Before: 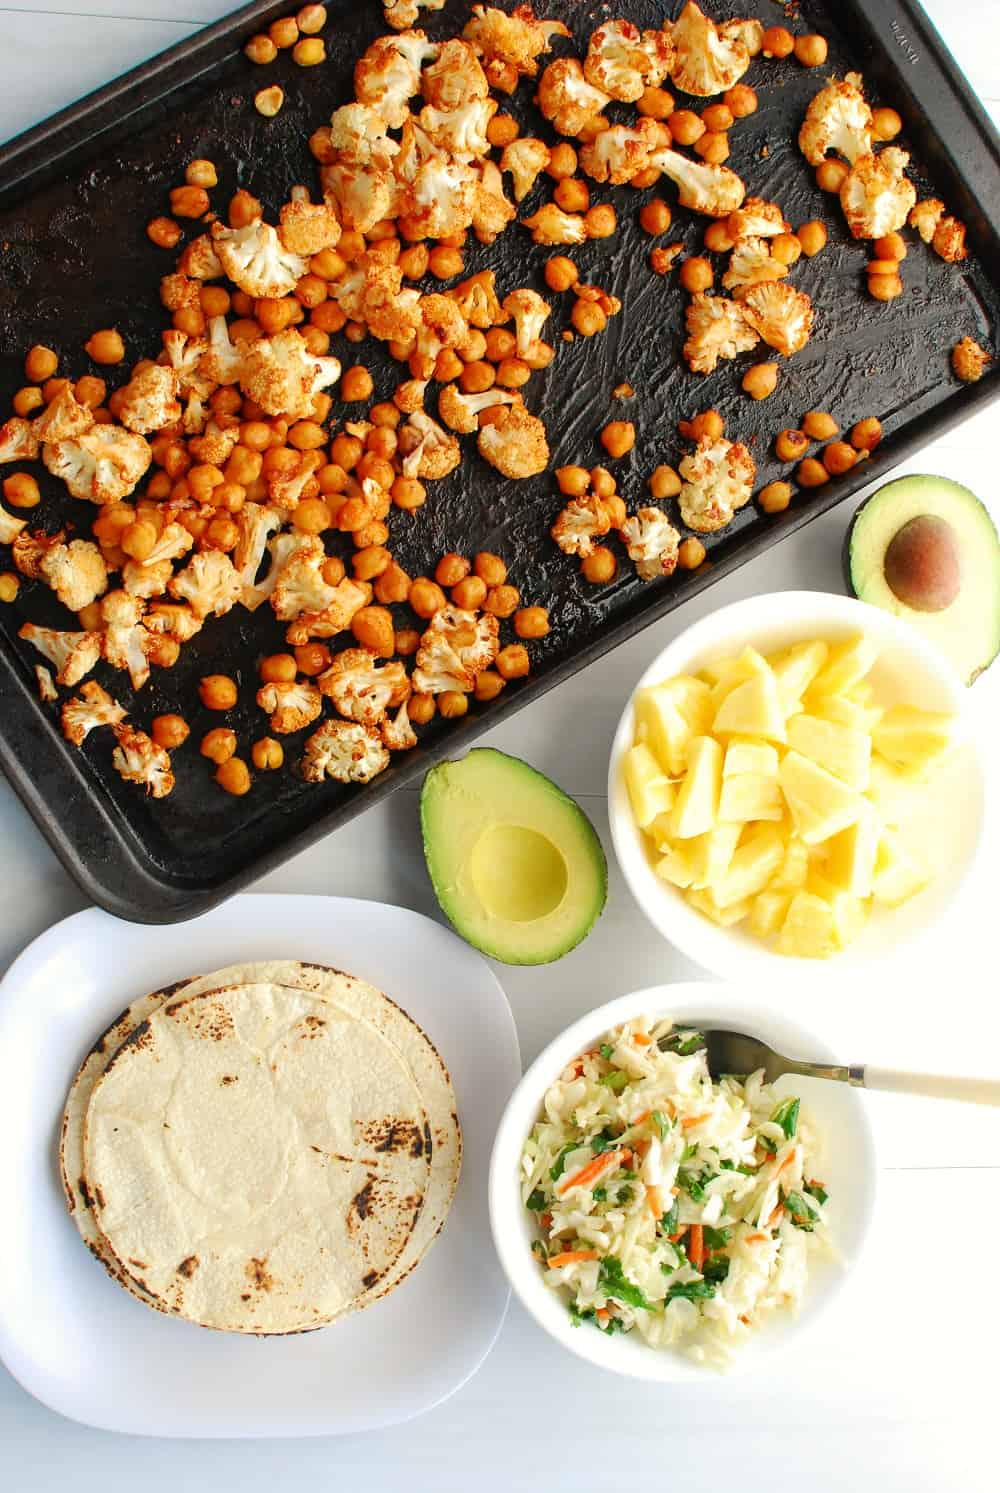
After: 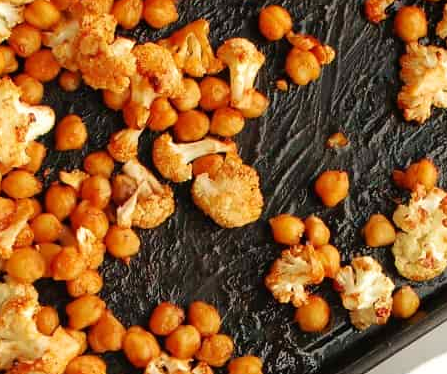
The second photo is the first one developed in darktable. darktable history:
velvia: on, module defaults
crop: left 28.64%, top 16.832%, right 26.637%, bottom 58.055%
